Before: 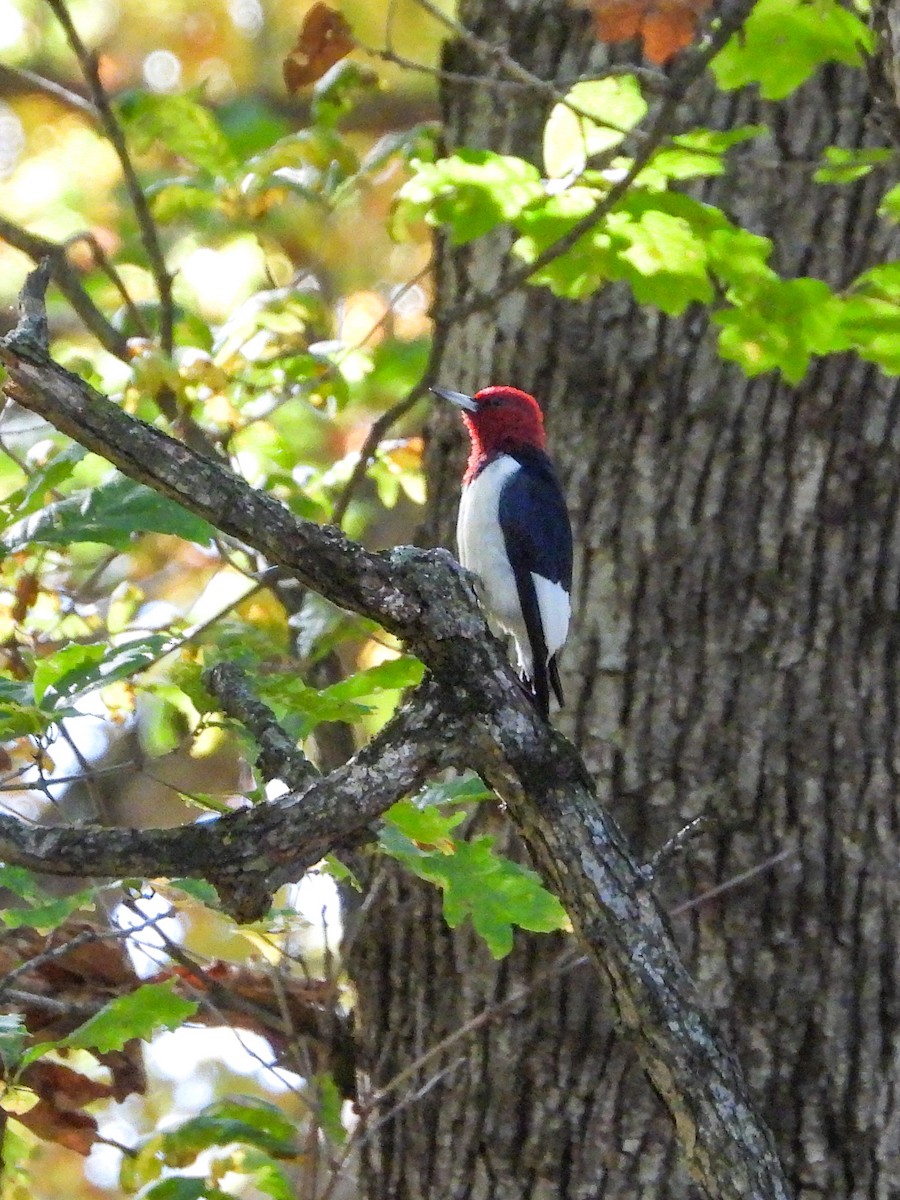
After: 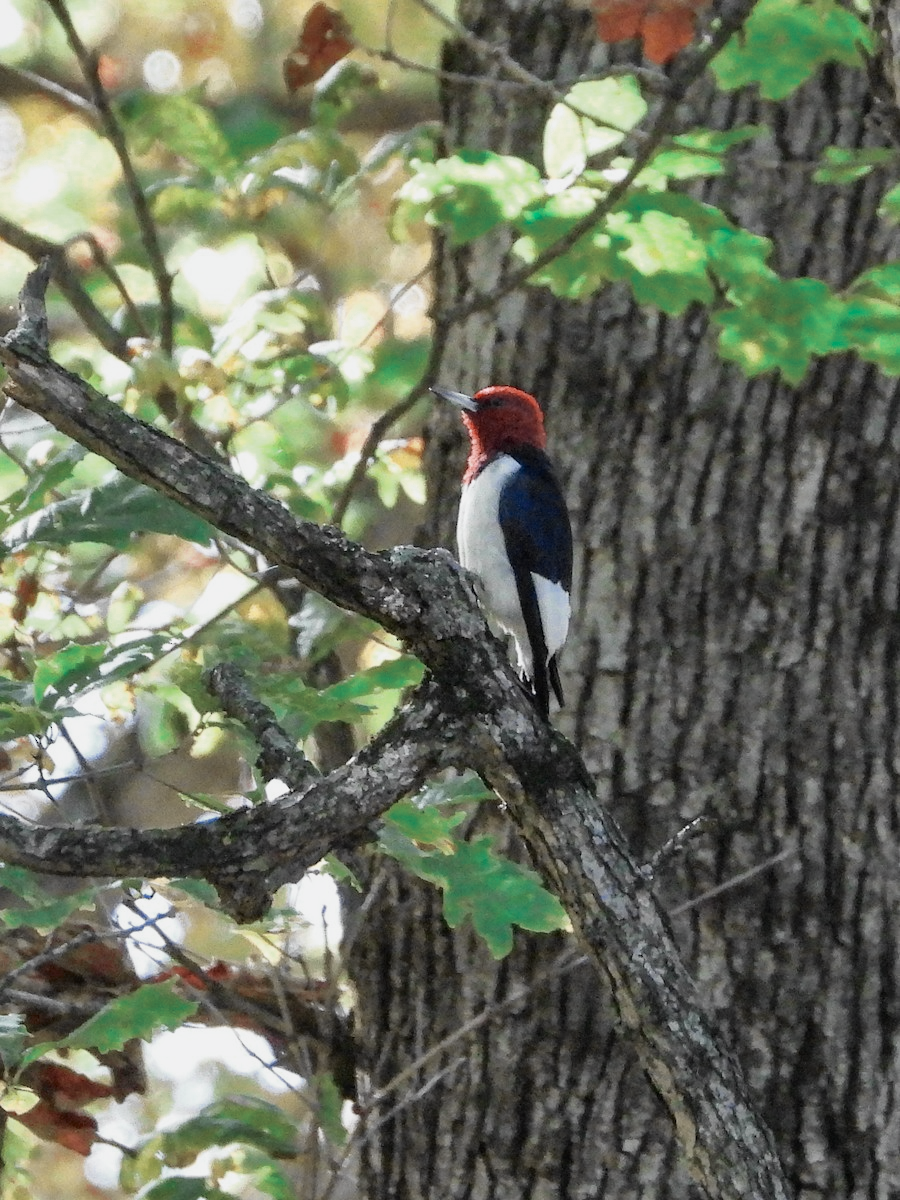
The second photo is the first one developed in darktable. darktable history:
color zones: curves: ch0 [(0, 0.5) (0.125, 0.4) (0.25, 0.5) (0.375, 0.4) (0.5, 0.4) (0.625, 0.35) (0.75, 0.35) (0.875, 0.5)]; ch1 [(0, 0.35) (0.125, 0.45) (0.25, 0.35) (0.375, 0.35) (0.5, 0.35) (0.625, 0.35) (0.75, 0.45) (0.875, 0.35)]; ch2 [(0, 0.6) (0.125, 0.5) (0.25, 0.5) (0.375, 0.6) (0.5, 0.6) (0.625, 0.5) (0.75, 0.5) (0.875, 0.5)]
tone curve: curves: ch0 [(0, 0) (0.058, 0.037) (0.214, 0.183) (0.304, 0.288) (0.561, 0.554) (0.687, 0.677) (0.768, 0.768) (0.858, 0.861) (0.987, 0.945)]; ch1 [(0, 0) (0.172, 0.123) (0.312, 0.296) (0.432, 0.448) (0.471, 0.469) (0.502, 0.5) (0.521, 0.505) (0.565, 0.569) (0.663, 0.663) (0.703, 0.721) (0.857, 0.917) (1, 1)]; ch2 [(0, 0) (0.411, 0.424) (0.485, 0.497) (0.502, 0.5) (0.517, 0.511) (0.556, 0.551) (0.626, 0.594) (0.709, 0.661) (1, 1)], color space Lab, independent channels, preserve colors none
shadows and highlights: shadows 32.02, highlights -31.68, soften with gaussian
